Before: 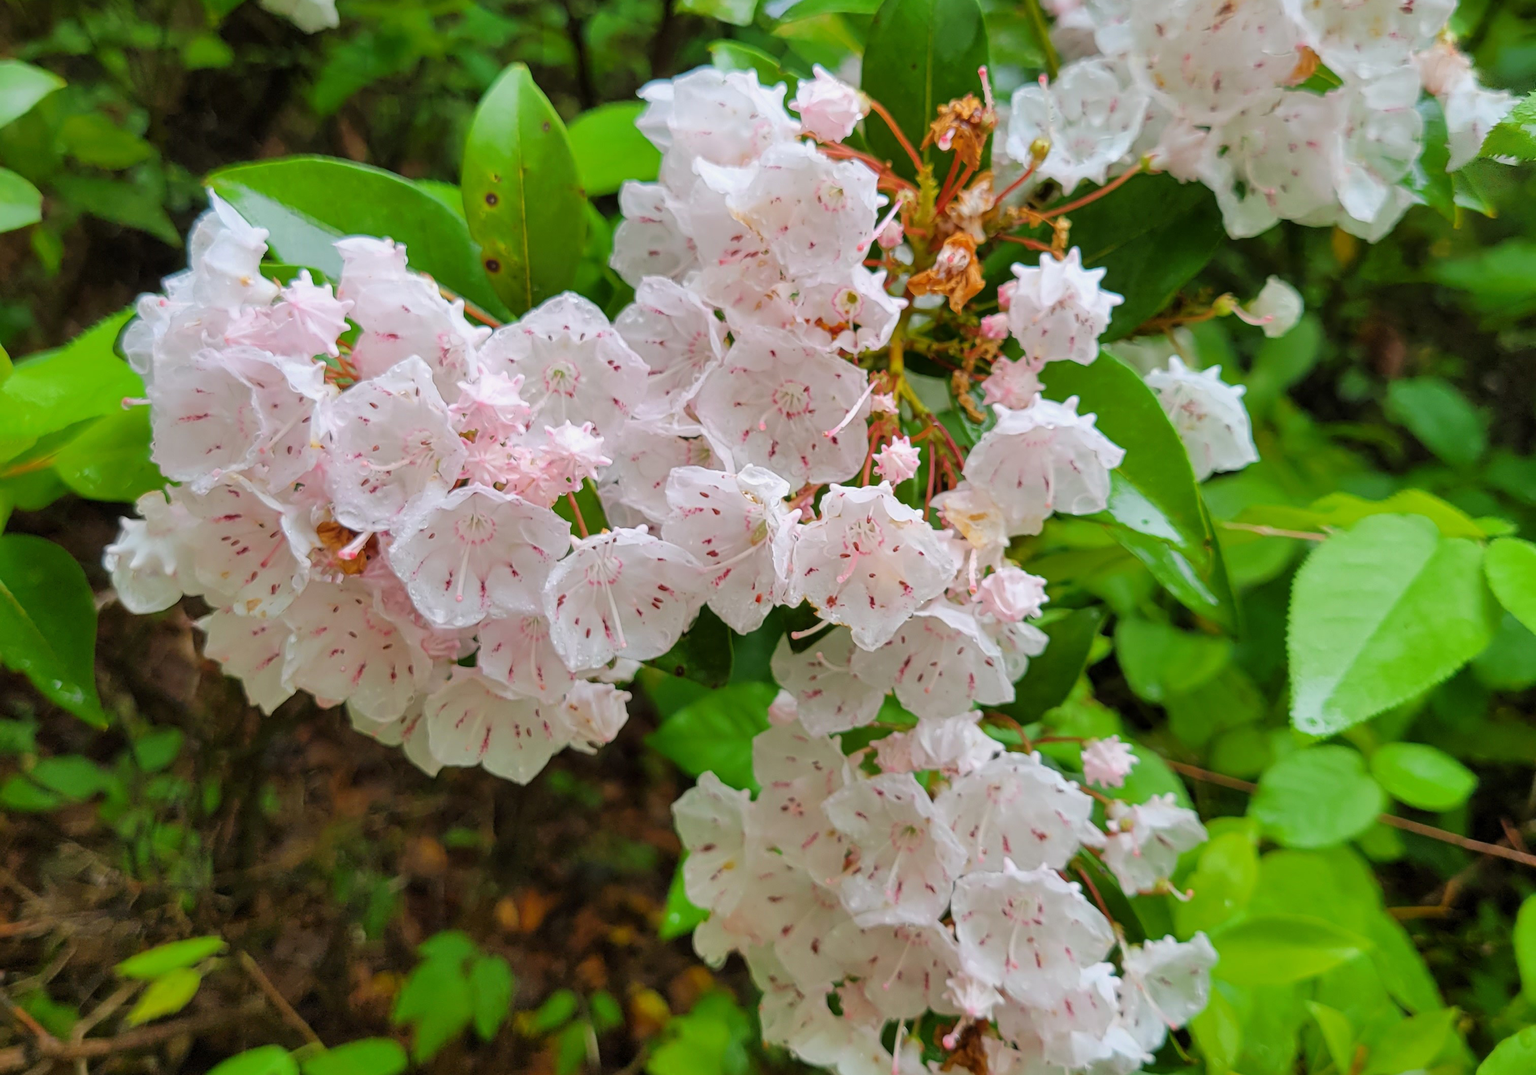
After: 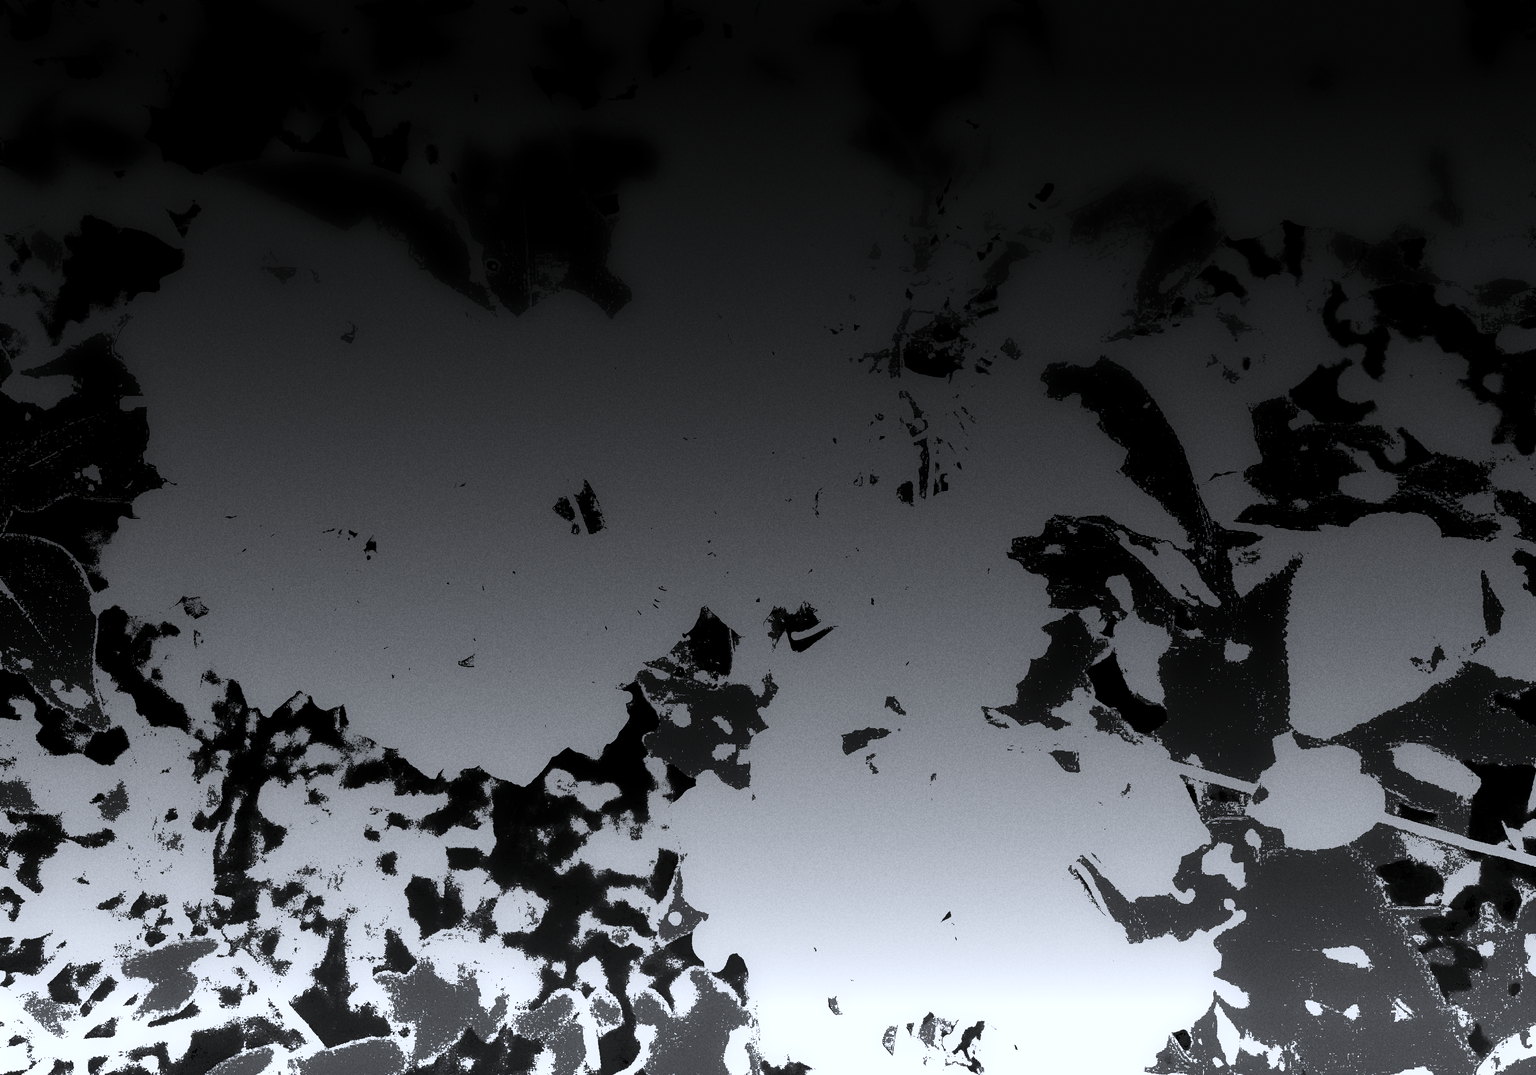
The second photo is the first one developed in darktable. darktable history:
monochrome: a 1.94, b -0.638
color correction "1": highlights a* -0.772, highlights b* -8.92
graduated density: density -3.9 EV
grain: on, module defaults
exposure: black level correction 0.1, exposure 3 EV
levels: mode automatic, black 8.58%, gray 59.42%, levels [0, 0.445, 1]
tone curve: color space Lab, linked channels
white balance: red 8, blue 8
highlight reconstruction: method clip highlights, clipping threshold 0
contrast brightness saturation: contrast -0.99, brightness -0.17, saturation 0.75 | blend: blend mode normal, opacity 100%; mask: uniform (no mask)
